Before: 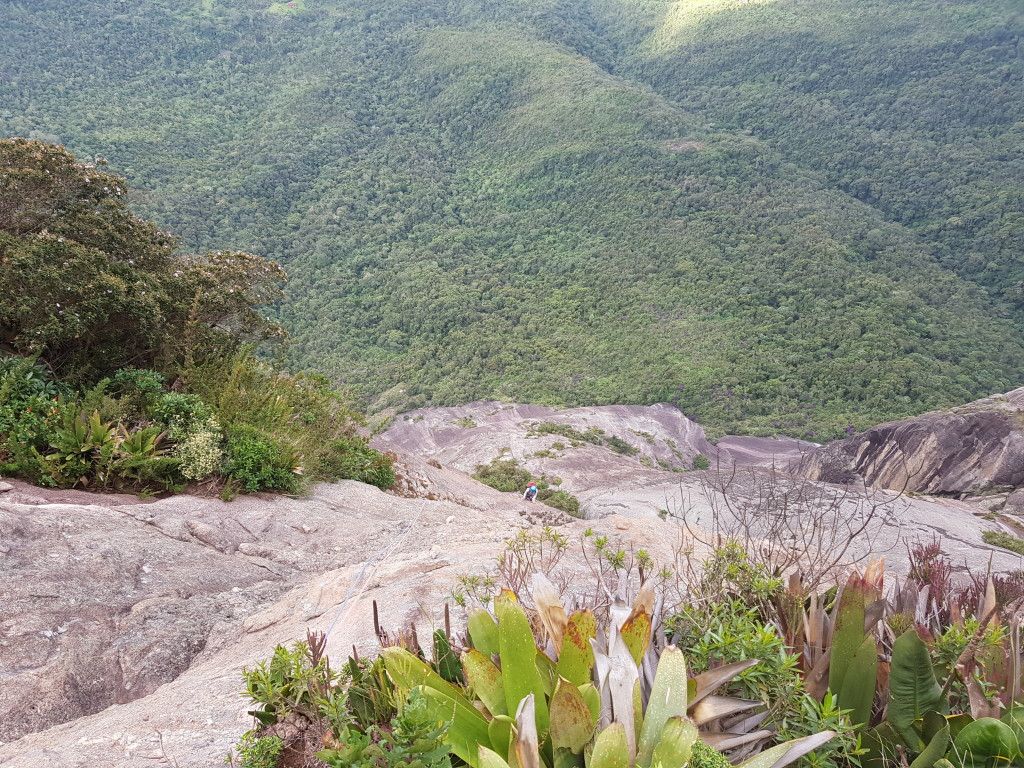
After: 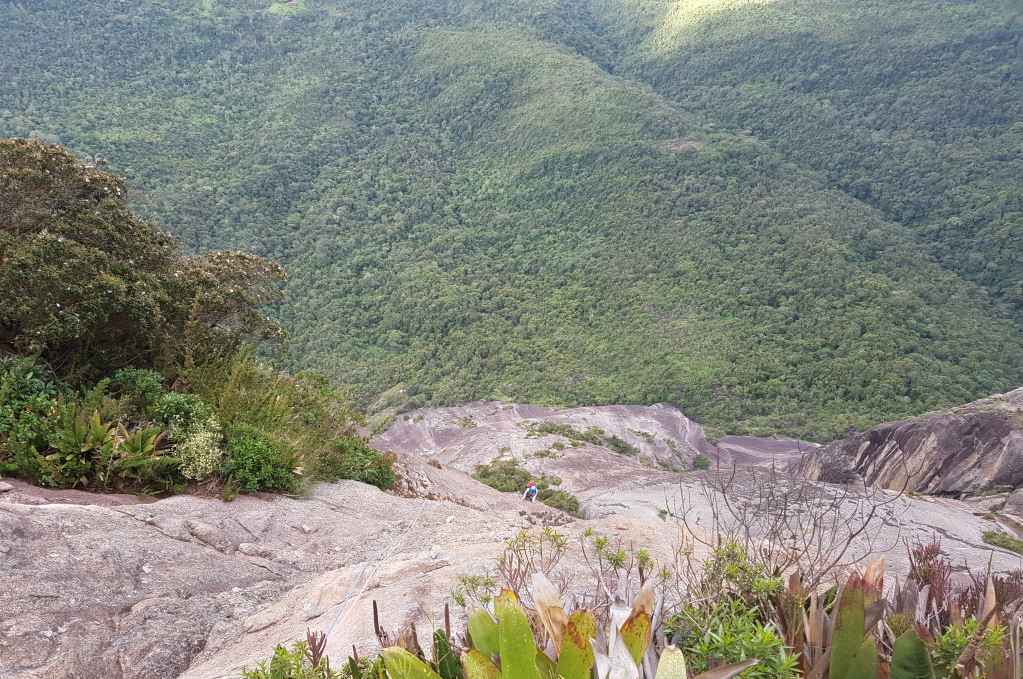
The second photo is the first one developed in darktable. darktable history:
crop and rotate: top 0%, bottom 11.57%
base curve: curves: ch0 [(0, 0) (0.303, 0.277) (1, 1)], preserve colors none
